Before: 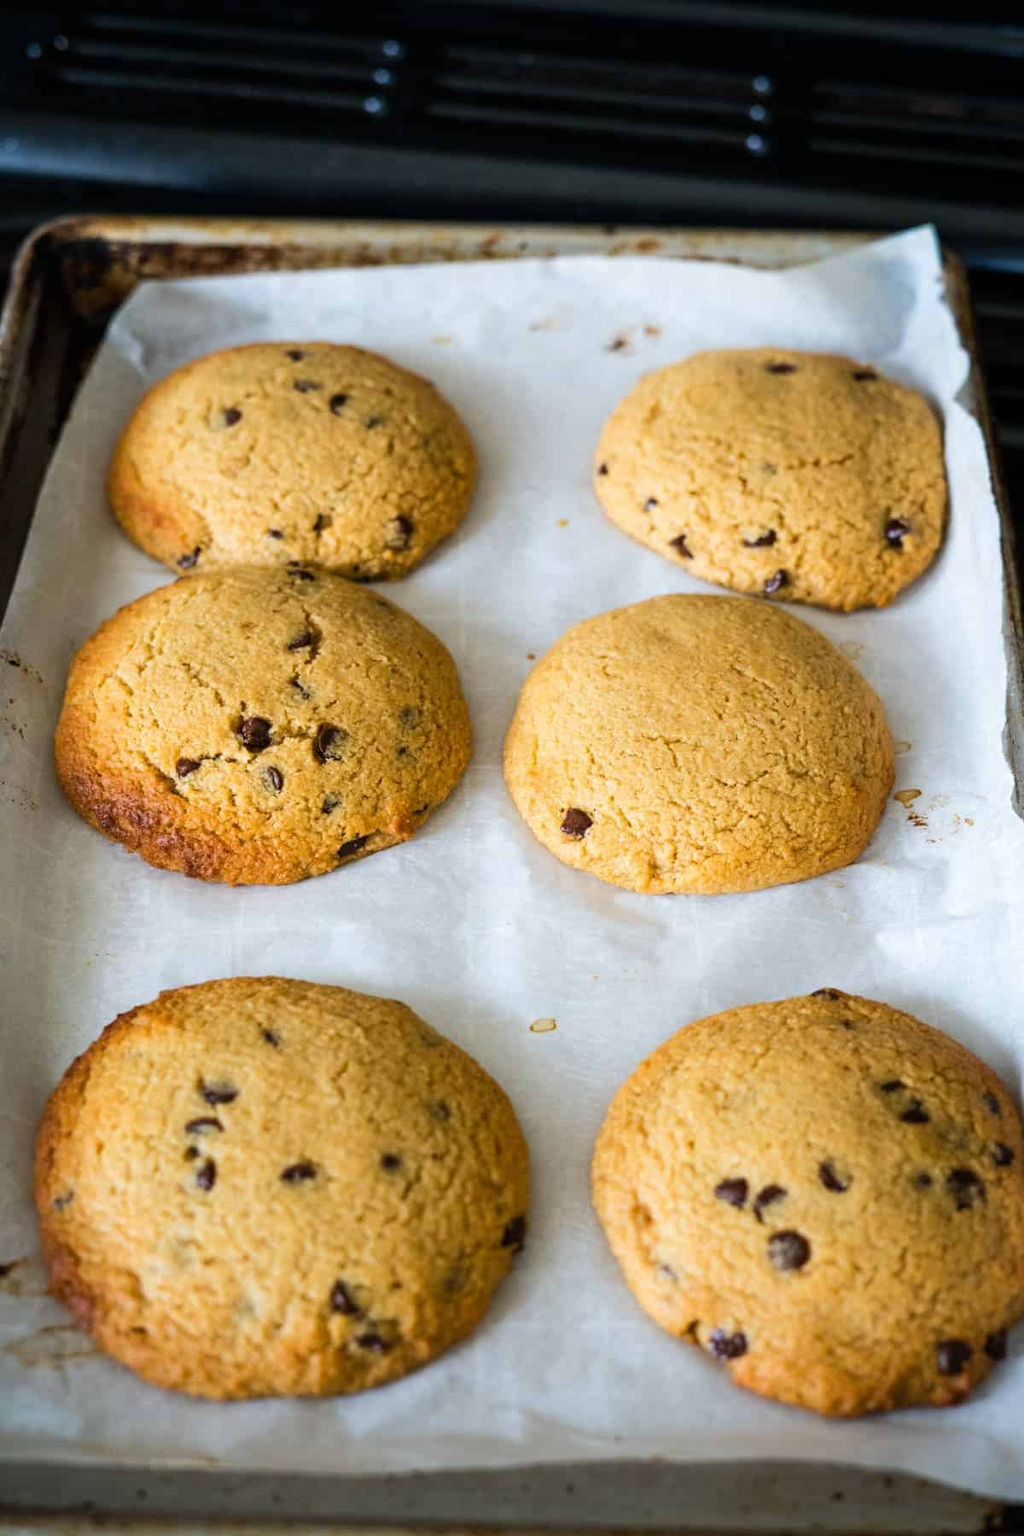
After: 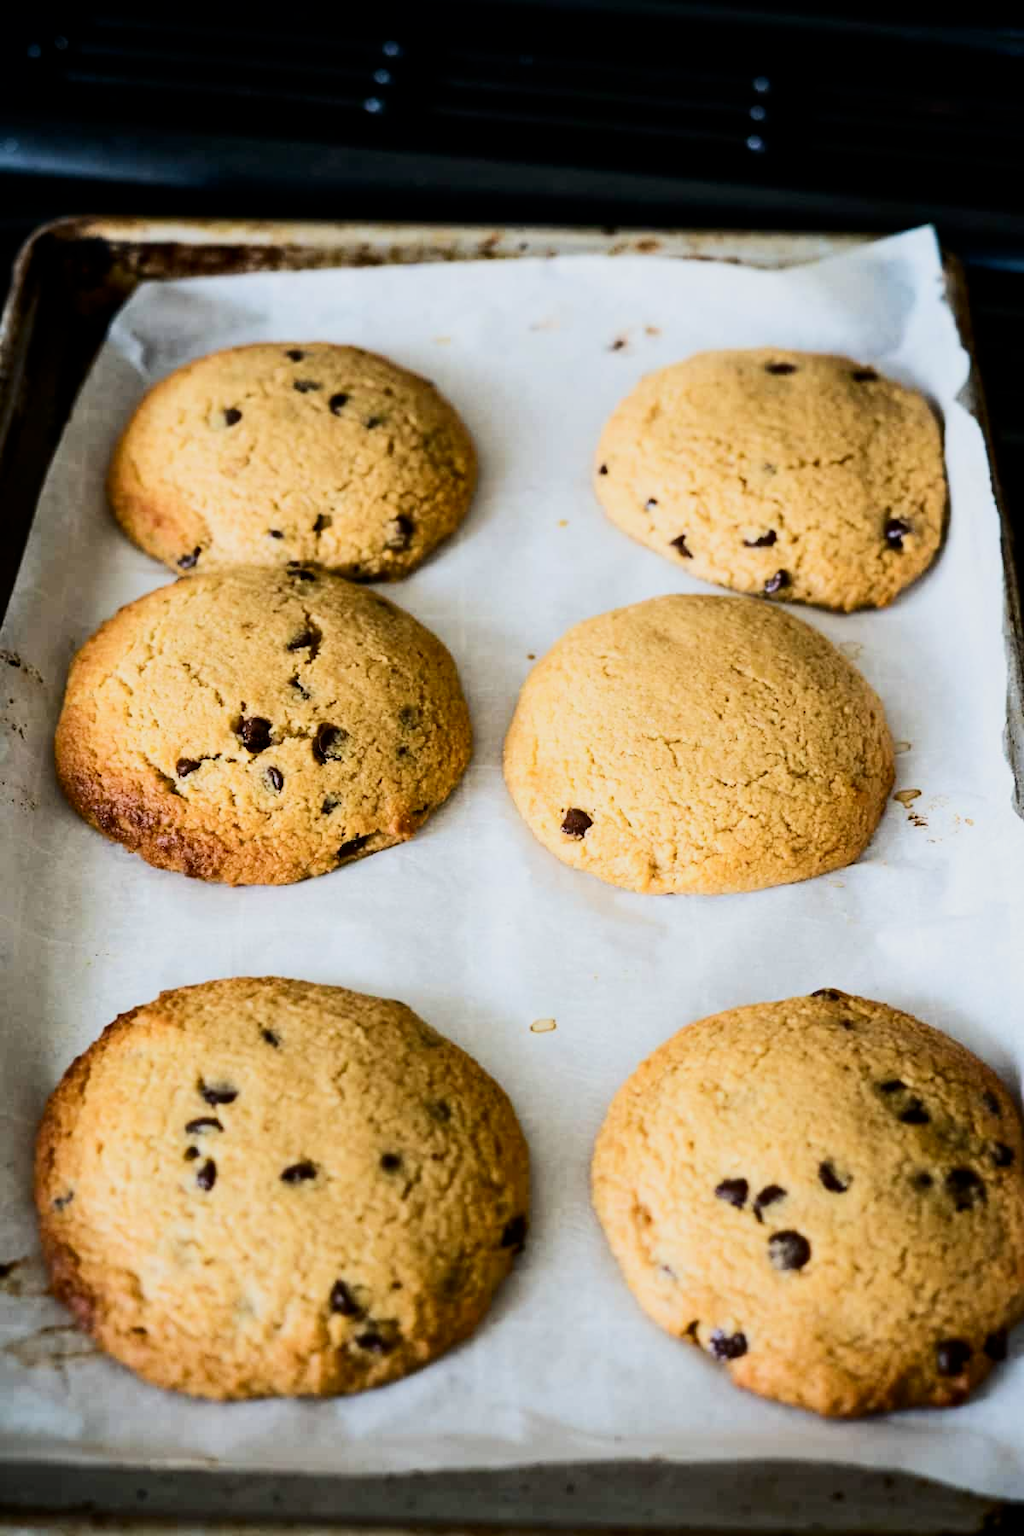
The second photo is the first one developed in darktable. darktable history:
filmic rgb: black relative exposure -7.65 EV, white relative exposure 4.56 EV, hardness 3.61, contrast 1.05
contrast brightness saturation: contrast 0.28
contrast equalizer: y [[0.5 ×4, 0.483, 0.43], [0.5 ×6], [0.5 ×6], [0 ×6], [0 ×6]]
